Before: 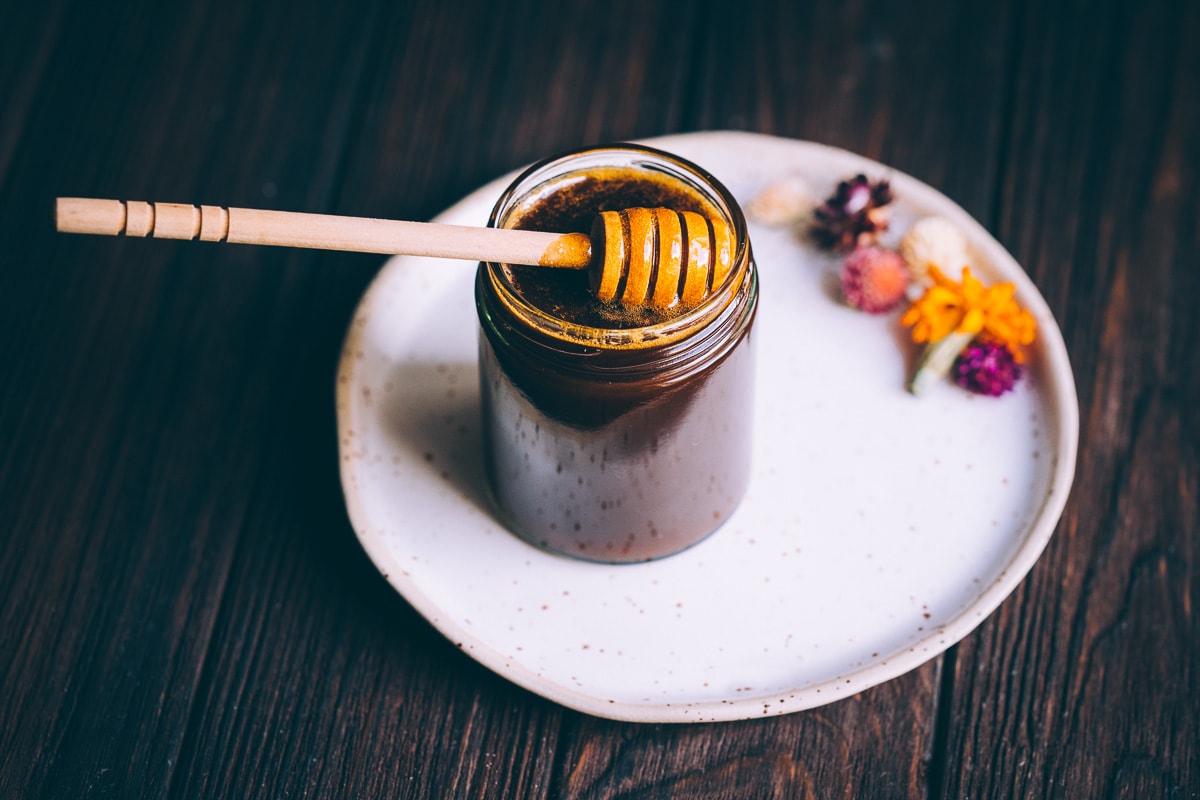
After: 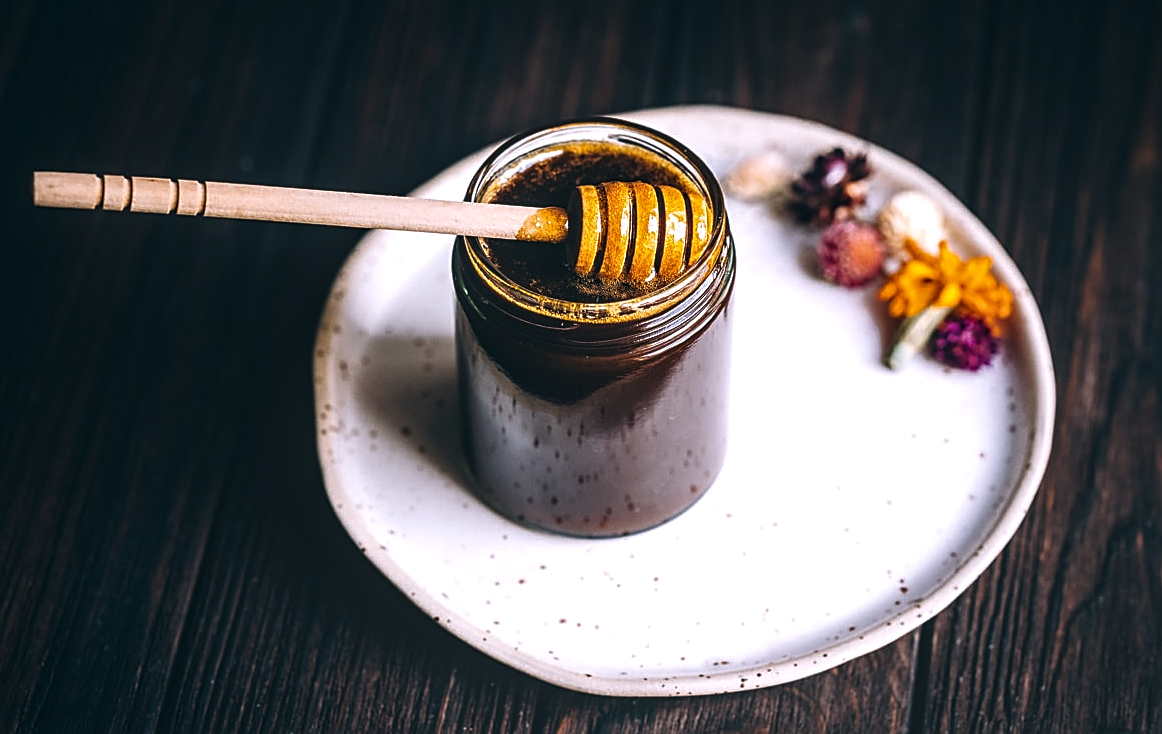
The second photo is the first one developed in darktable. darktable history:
sharpen: on, module defaults
levels: levels [0, 0.492, 0.984]
tone equalizer: -8 EV -0.417 EV, -7 EV -0.389 EV, -6 EV -0.333 EV, -5 EV -0.222 EV, -3 EV 0.222 EV, -2 EV 0.333 EV, -1 EV 0.389 EV, +0 EV 0.417 EV, edges refinement/feathering 500, mask exposure compensation -1.57 EV, preserve details no
local contrast: on, module defaults
rgb curve: curves: ch0 [(0, 0) (0.415, 0.237) (1, 1)]
crop: left 1.964%, top 3.251%, right 1.122%, bottom 4.933%
